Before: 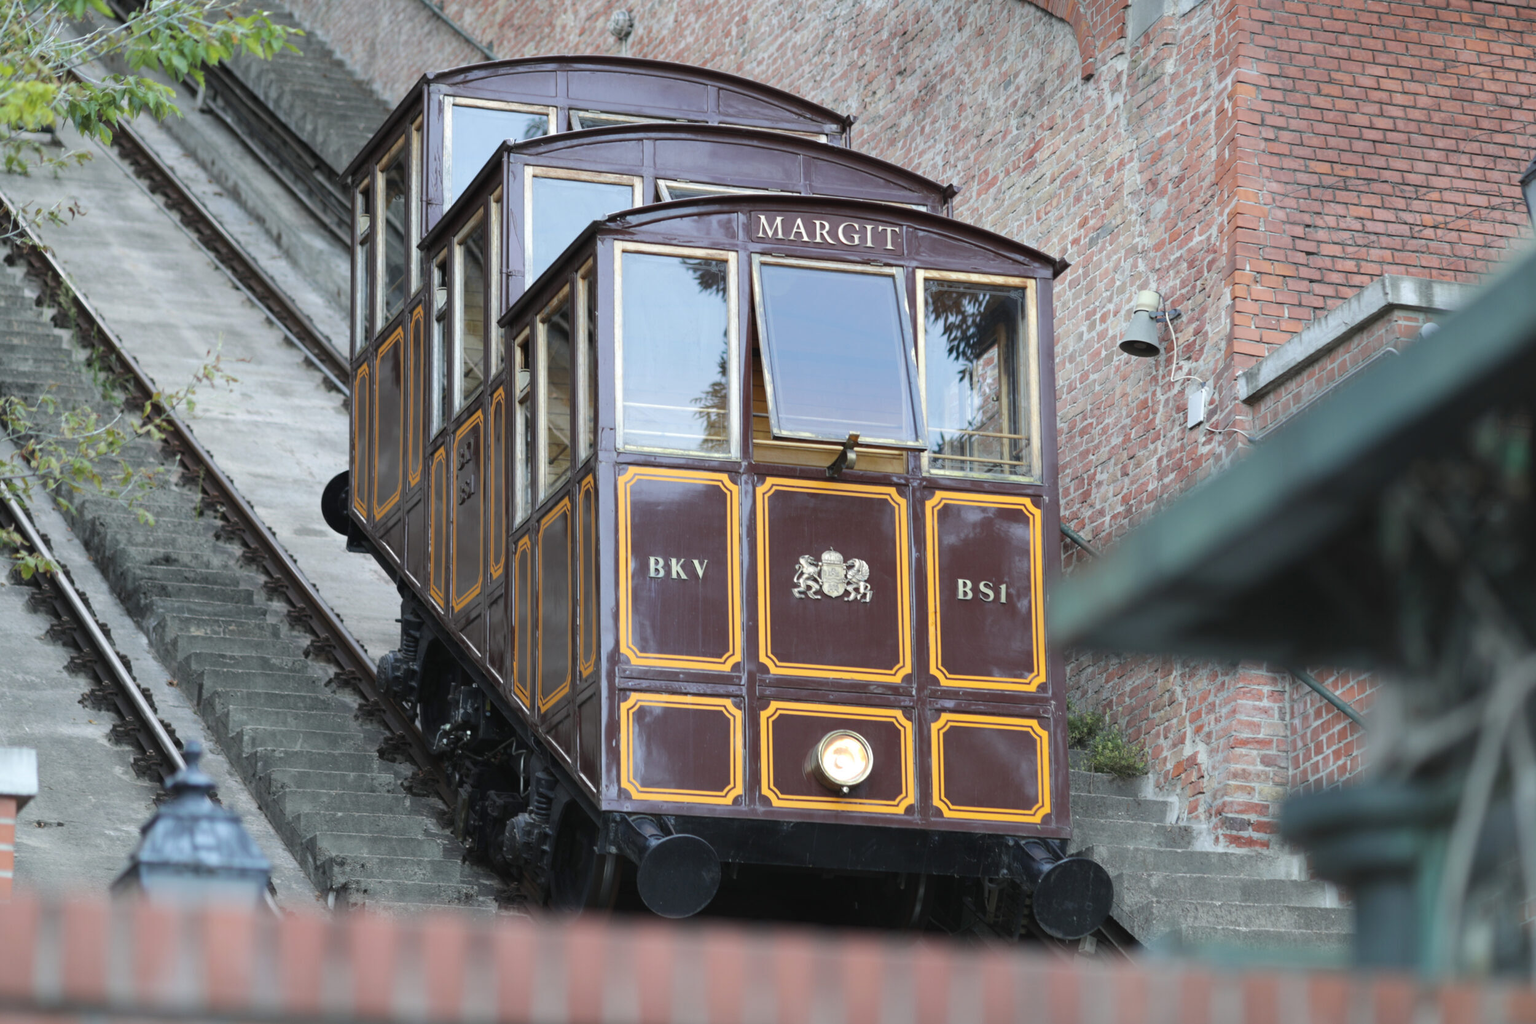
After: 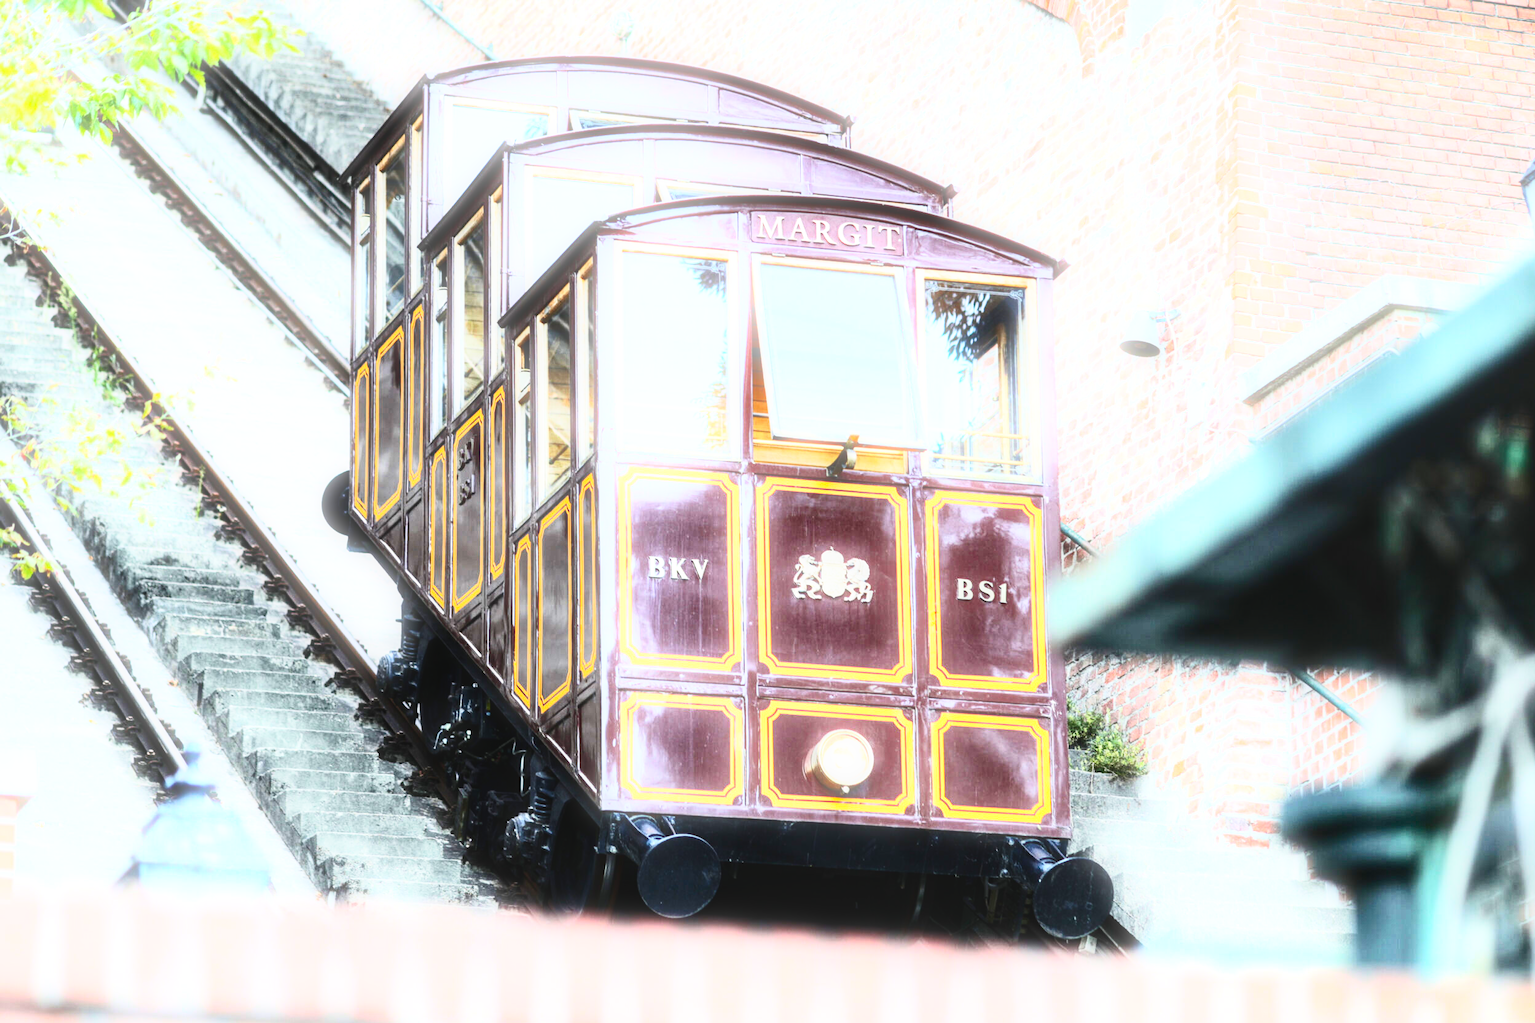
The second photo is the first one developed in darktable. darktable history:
contrast brightness saturation: contrast 0.4, brightness 0.1, saturation 0.21
local contrast: on, module defaults
bloom: size 5%, threshold 95%, strength 15%
base curve: curves: ch0 [(0, 0) (0.007, 0.004) (0.027, 0.03) (0.046, 0.07) (0.207, 0.54) (0.442, 0.872) (0.673, 0.972) (1, 1)], preserve colors none
